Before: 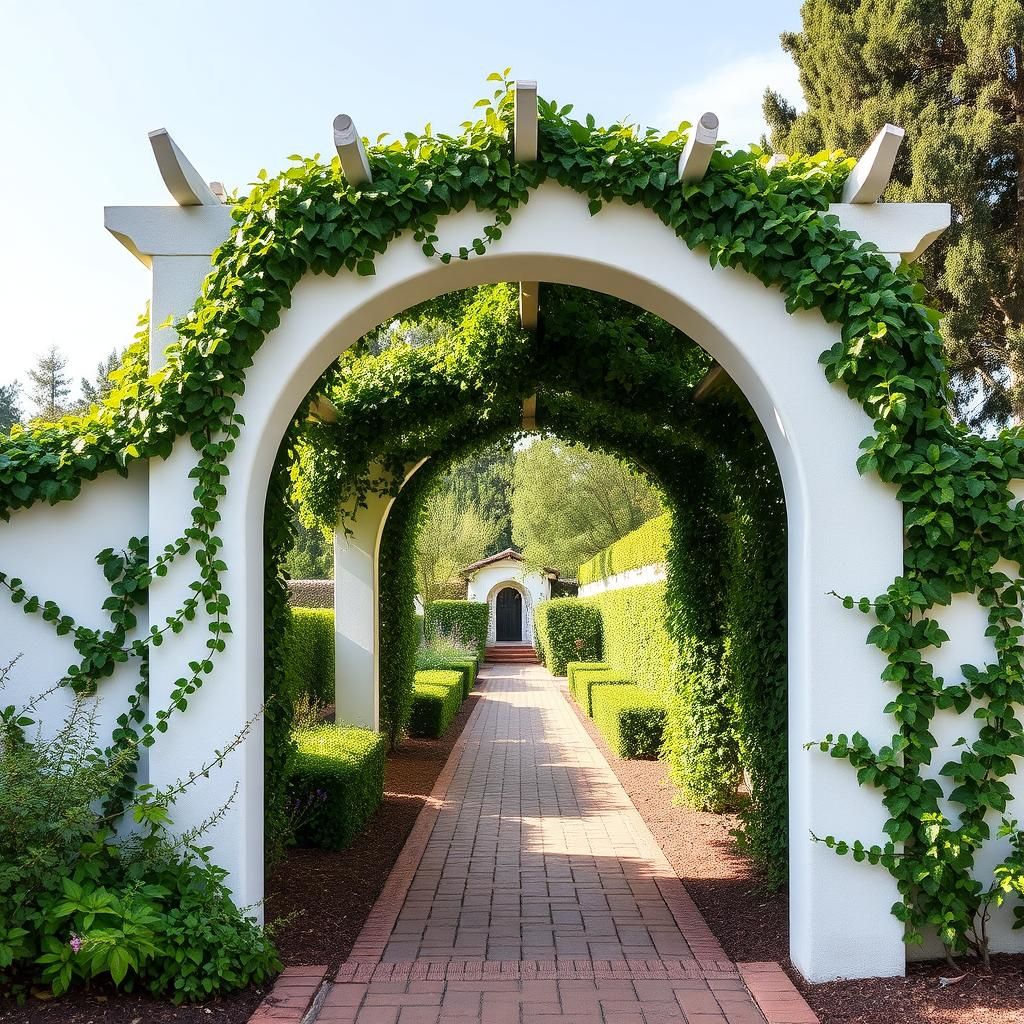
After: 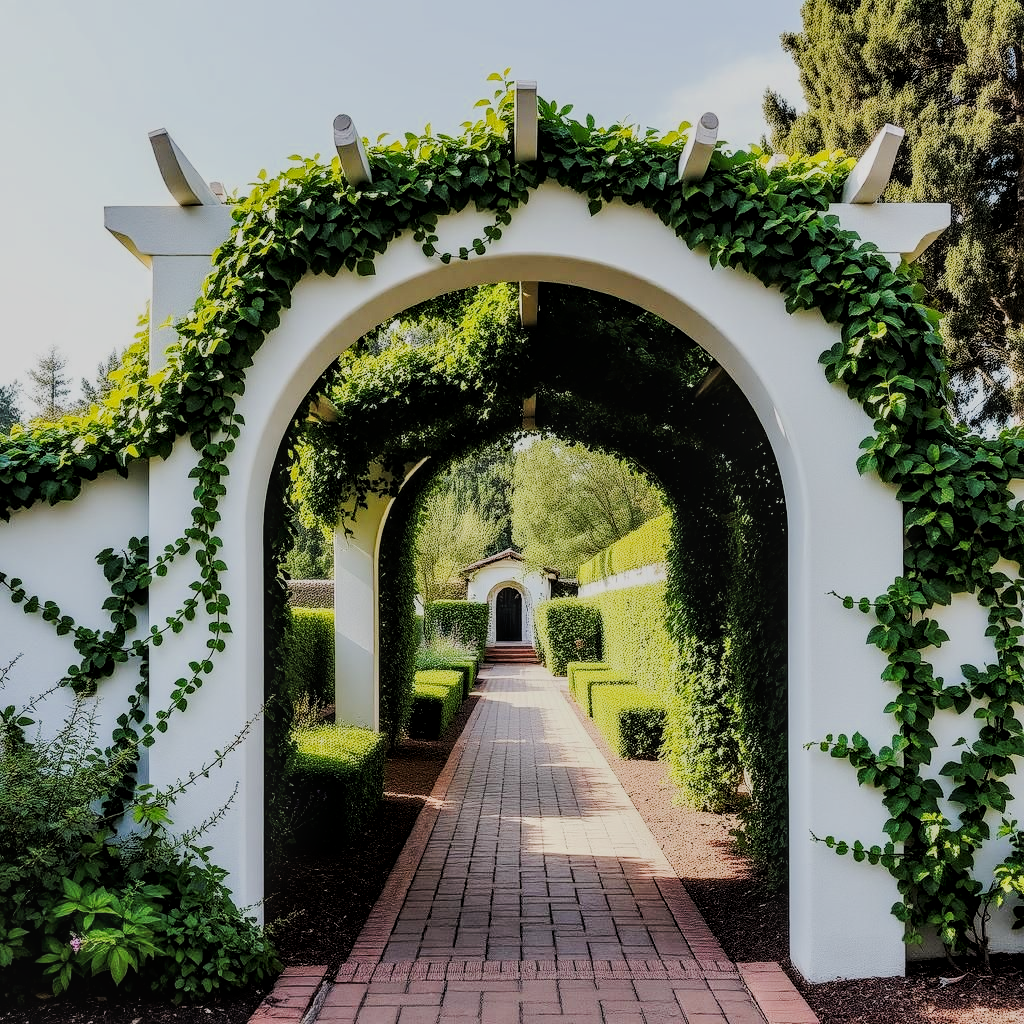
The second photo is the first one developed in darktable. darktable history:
tone curve: curves: ch0 [(0, 0) (0.003, 0.01) (0.011, 0.014) (0.025, 0.029) (0.044, 0.051) (0.069, 0.072) (0.1, 0.097) (0.136, 0.123) (0.177, 0.16) (0.224, 0.2) (0.277, 0.248) (0.335, 0.305) (0.399, 0.37) (0.468, 0.454) (0.543, 0.534) (0.623, 0.609) (0.709, 0.681) (0.801, 0.752) (0.898, 0.841) (1, 1)], preserve colors none
filmic rgb: black relative exposure -5 EV, hardness 2.88, contrast 1.3, highlights saturation mix -10%
local contrast: detail 130%
